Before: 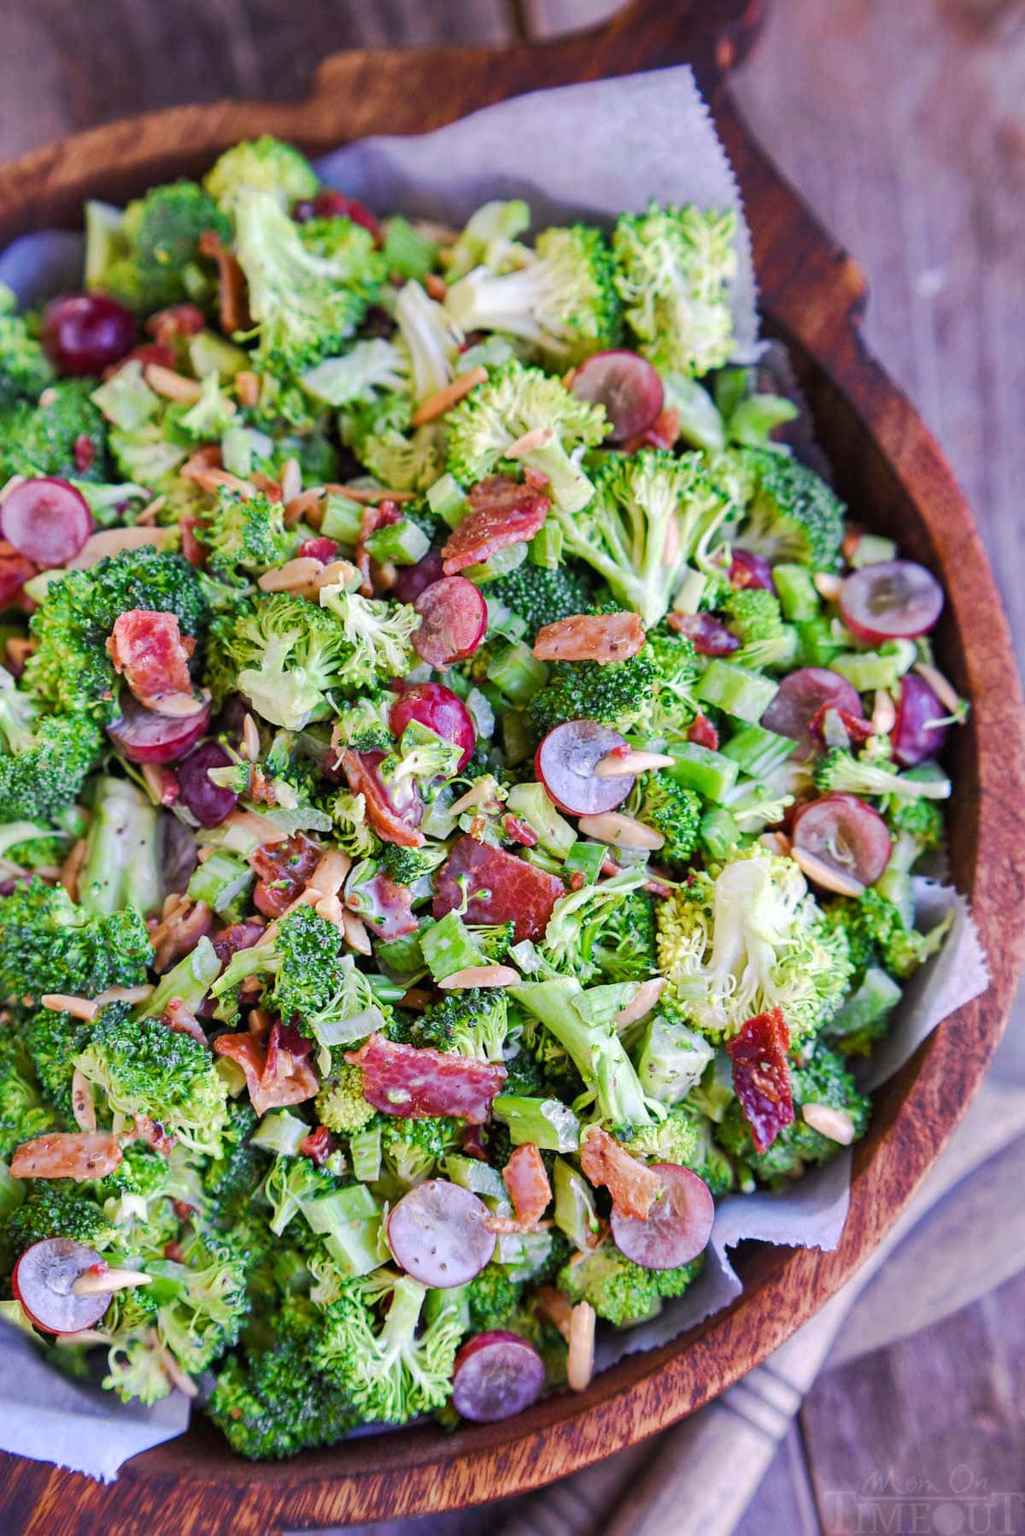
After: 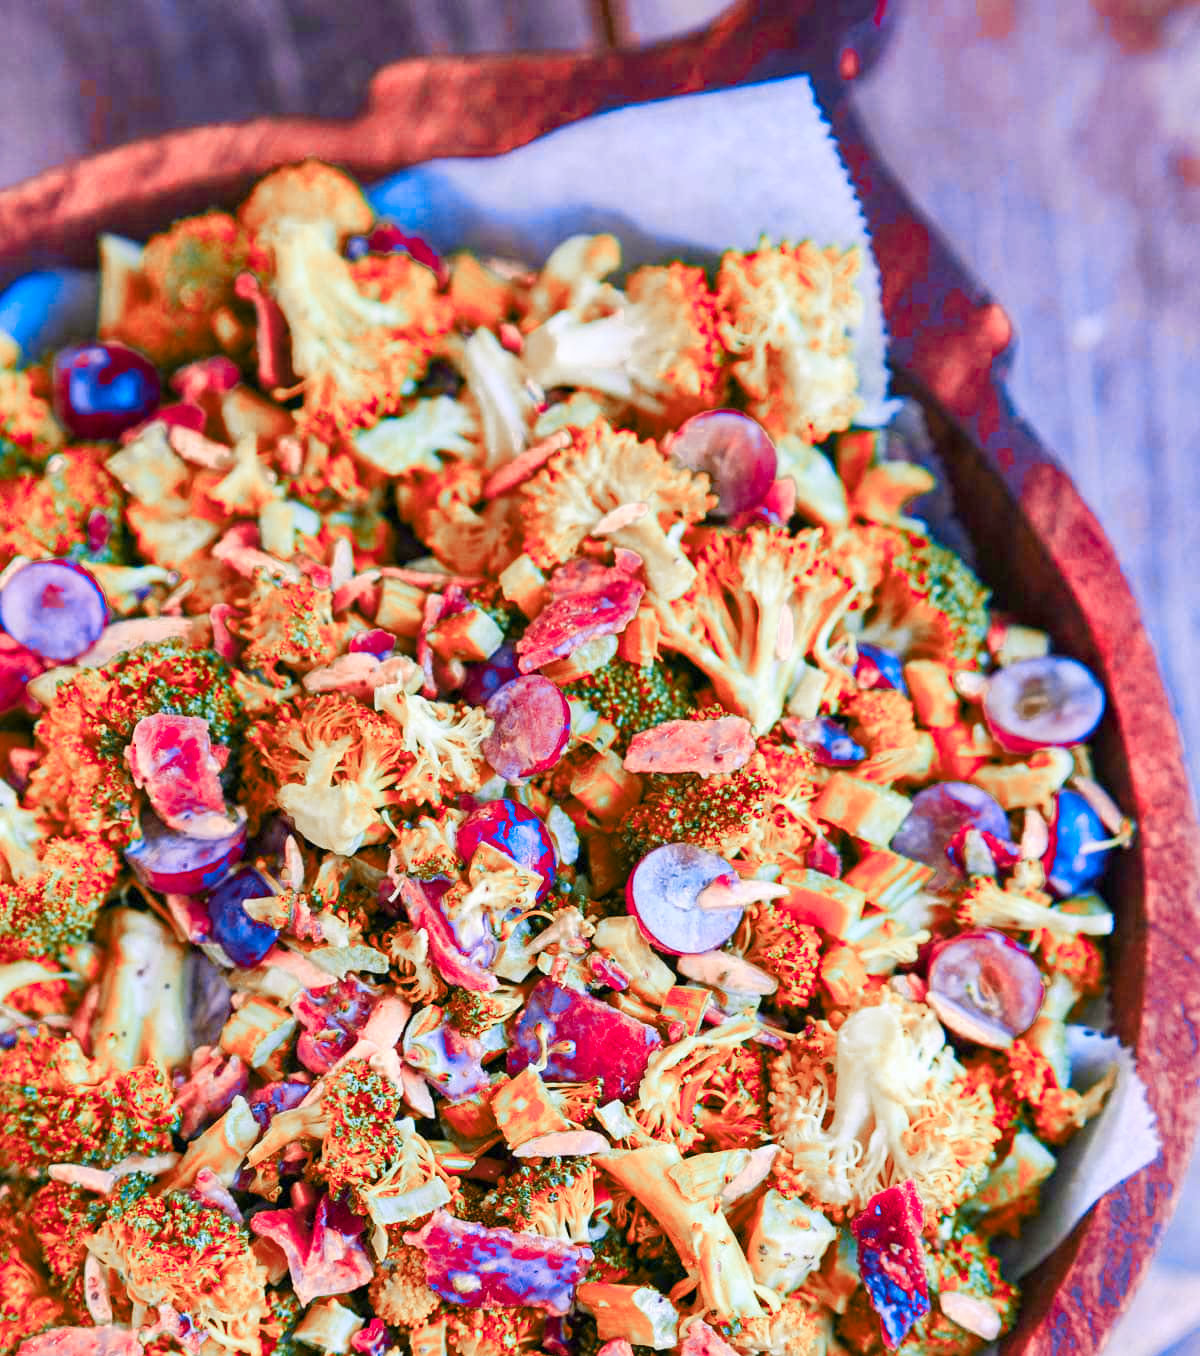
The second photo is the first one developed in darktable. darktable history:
crop: bottom 24.56%
color balance rgb: shadows lift › chroma 2.009%, shadows lift › hue 185.04°, linear chroma grading › global chroma 15.27%, perceptual saturation grading › global saturation 20%, perceptual saturation grading › highlights -50.179%, perceptual saturation grading › shadows 30.202%, global vibrance 20%
base curve: curves: ch0 [(0, 0) (0.204, 0.334) (0.55, 0.733) (1, 1)]
color zones: curves: ch0 [(0.006, 0.385) (0.143, 0.563) (0.243, 0.321) (0.352, 0.464) (0.516, 0.456) (0.625, 0.5) (0.75, 0.5) (0.875, 0.5)]; ch1 [(0, 0.5) (0.134, 0.504) (0.246, 0.463) (0.421, 0.515) (0.5, 0.56) (0.625, 0.5) (0.75, 0.5) (0.875, 0.5)]; ch2 [(0, 0.5) (0.131, 0.426) (0.307, 0.289) (0.38, 0.188) (0.513, 0.216) (0.625, 0.548) (0.75, 0.468) (0.838, 0.396) (0.971, 0.311)]
